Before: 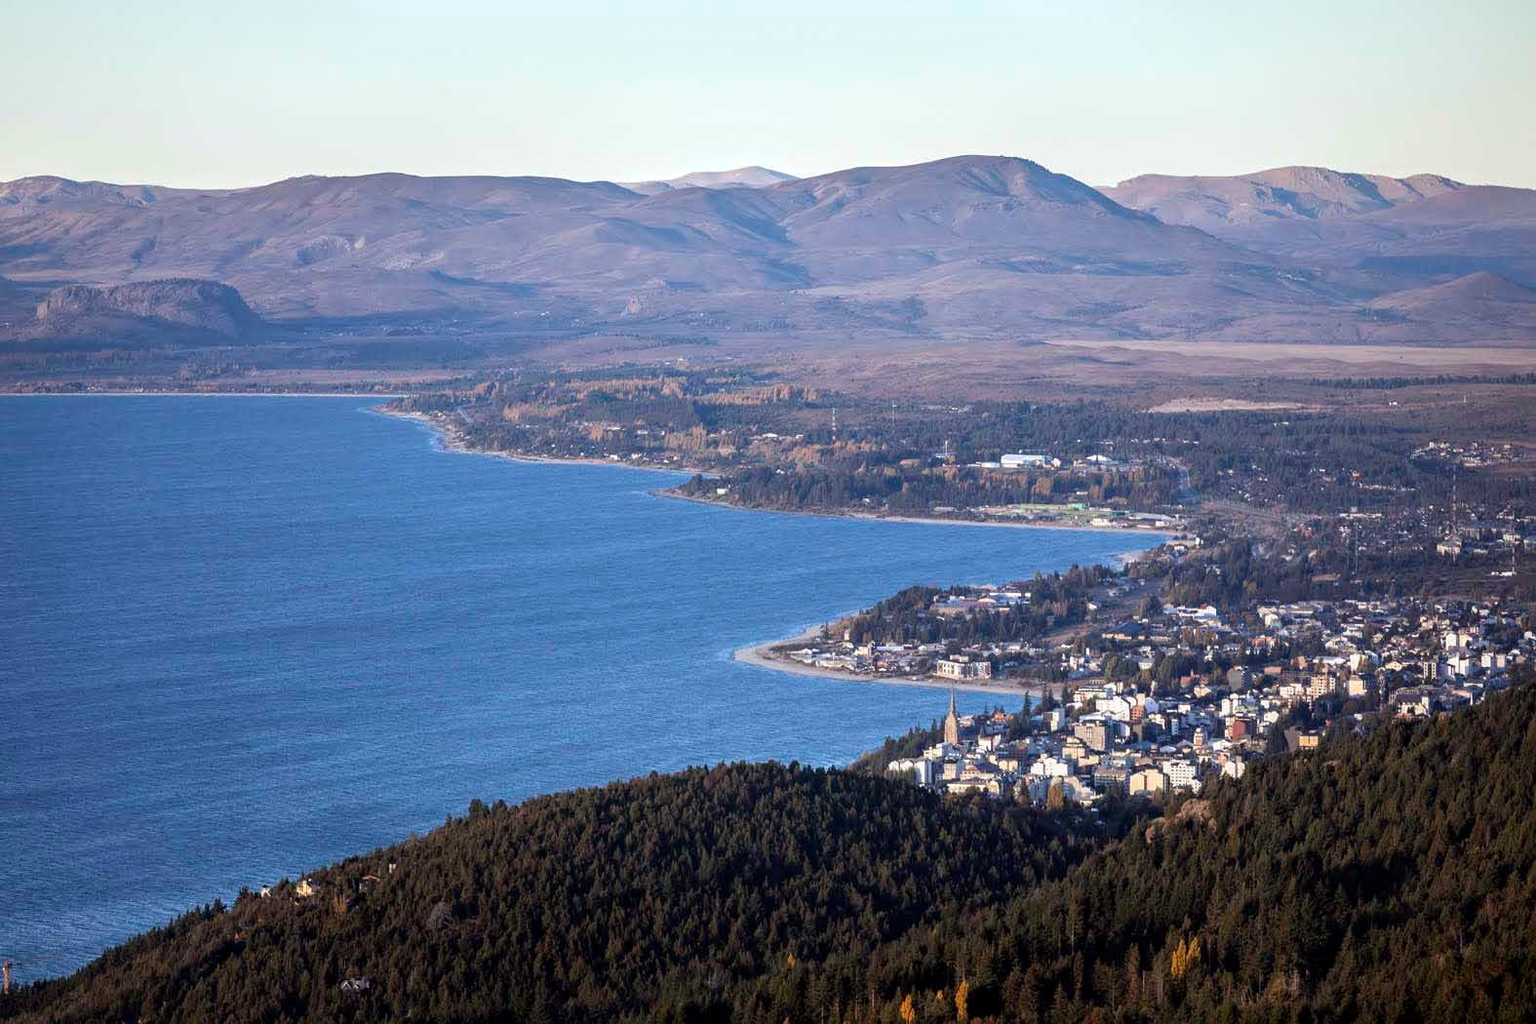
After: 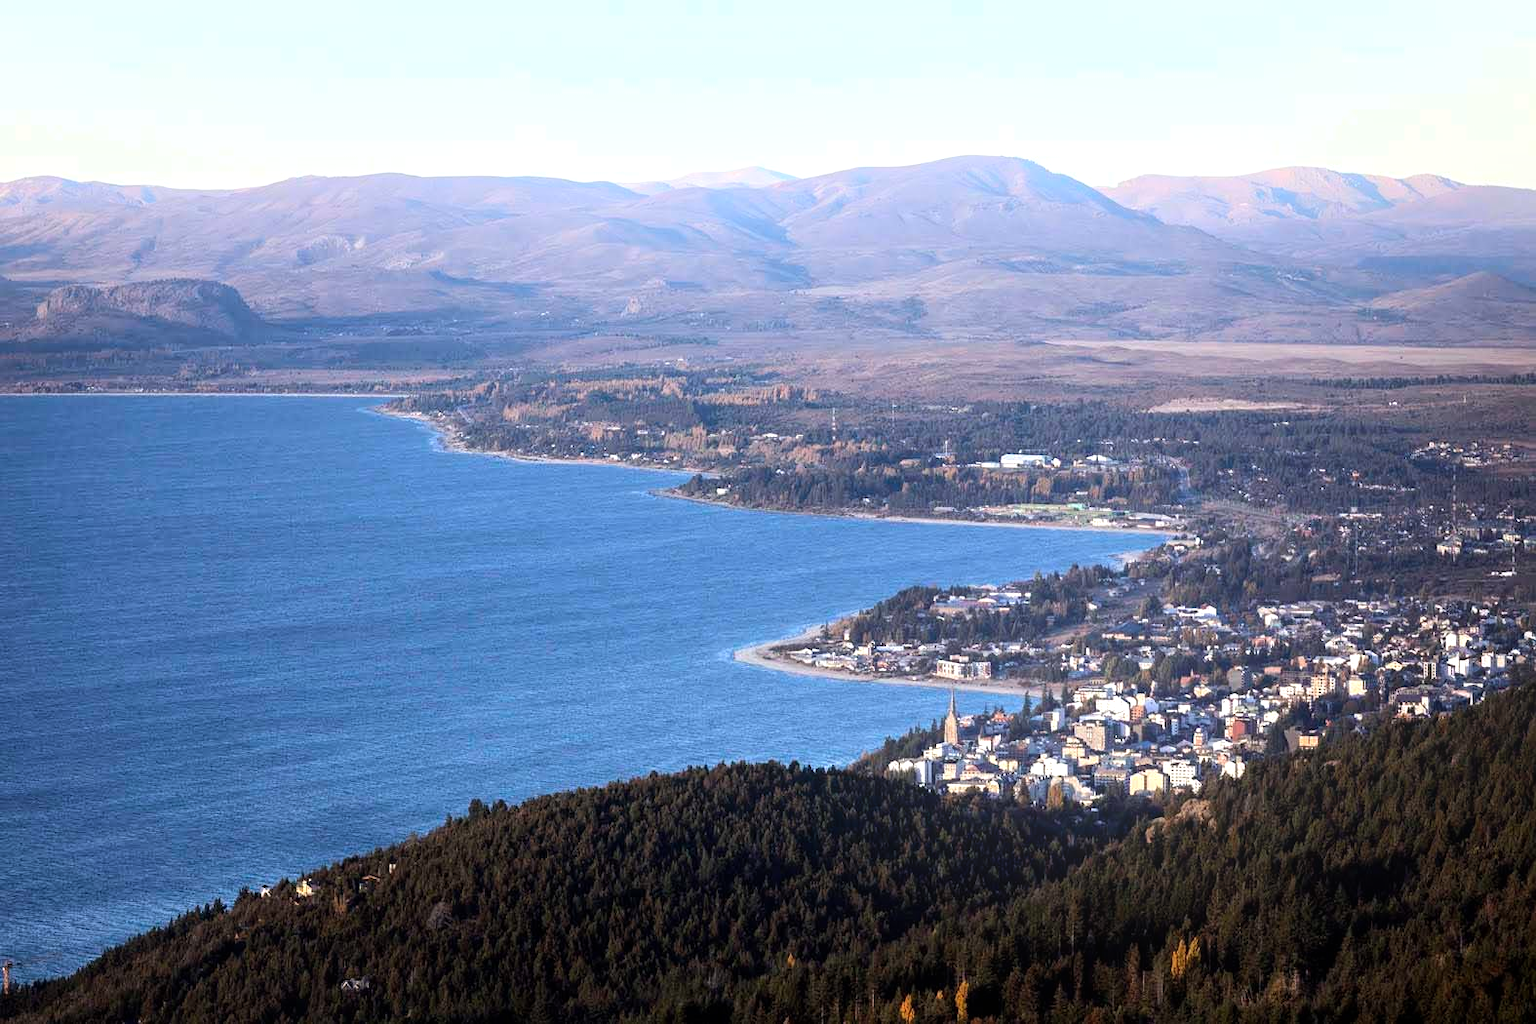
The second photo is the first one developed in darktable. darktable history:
tone equalizer: -8 EV -0.417 EV, -7 EV -0.389 EV, -6 EV -0.333 EV, -5 EV -0.222 EV, -3 EV 0.222 EV, -2 EV 0.333 EV, -1 EV 0.389 EV, +0 EV 0.417 EV, edges refinement/feathering 500, mask exposure compensation -1.57 EV, preserve details no
bloom: on, module defaults
